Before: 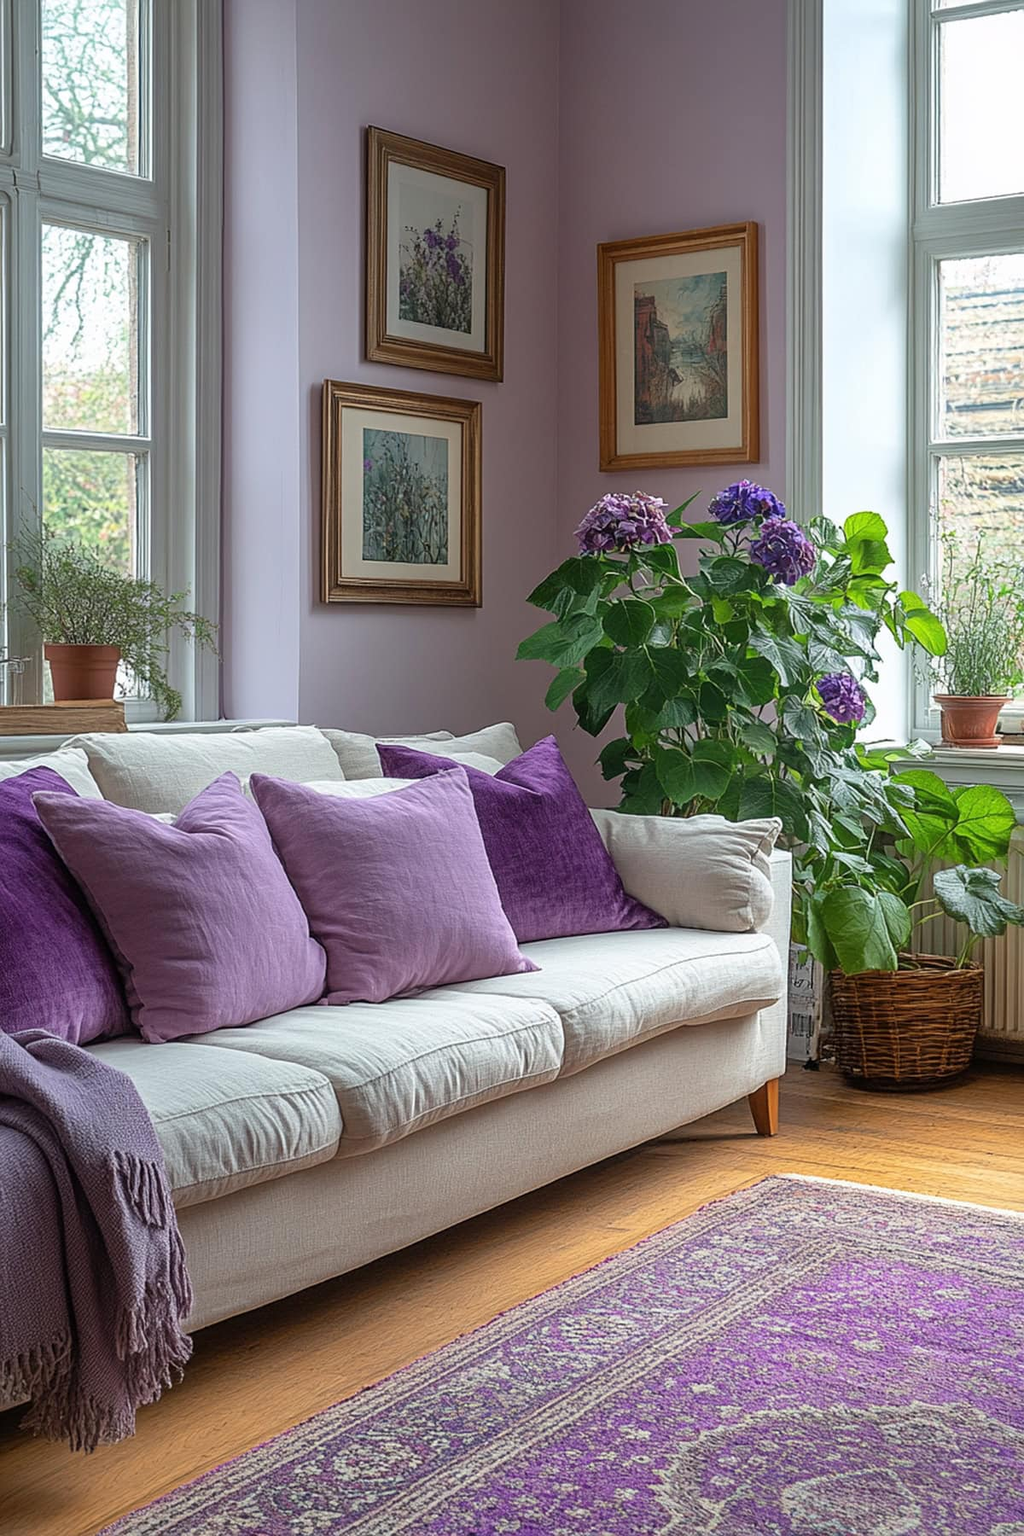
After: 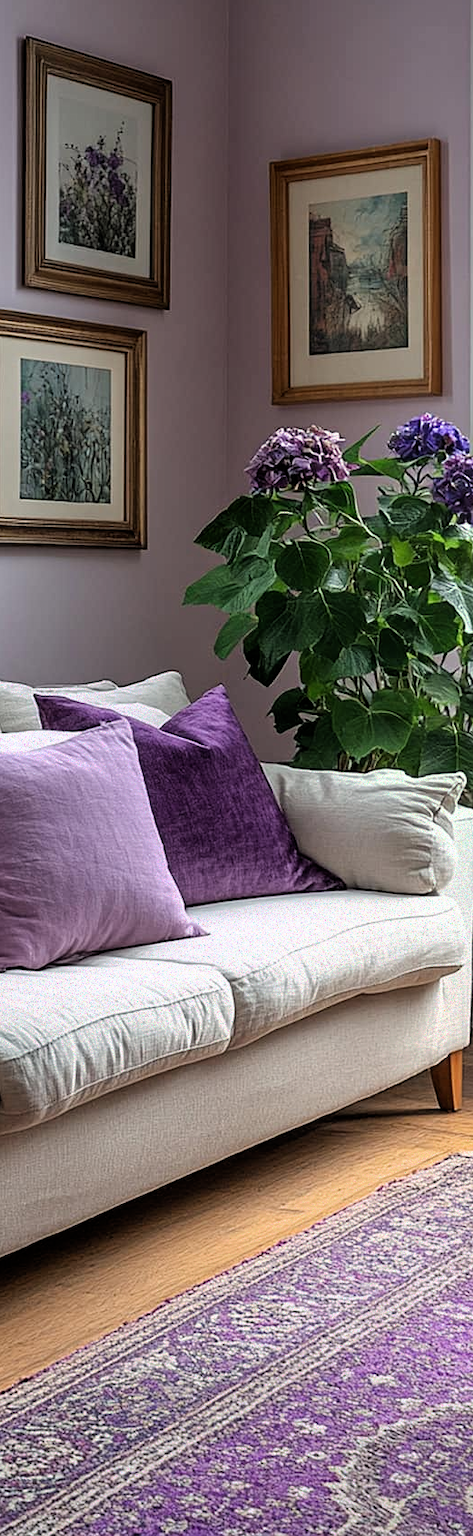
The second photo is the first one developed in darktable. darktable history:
filmic rgb: black relative exposure -8.66 EV, white relative exposure 2.73 EV, threshold -0.305 EV, transition 3.19 EV, structure ↔ texture 99.06%, target black luminance 0%, hardness 6.26, latitude 77.2%, contrast 1.327, shadows ↔ highlights balance -0.338%, enable highlight reconstruction true
crop: left 33.649%, top 5.978%, right 22.823%
